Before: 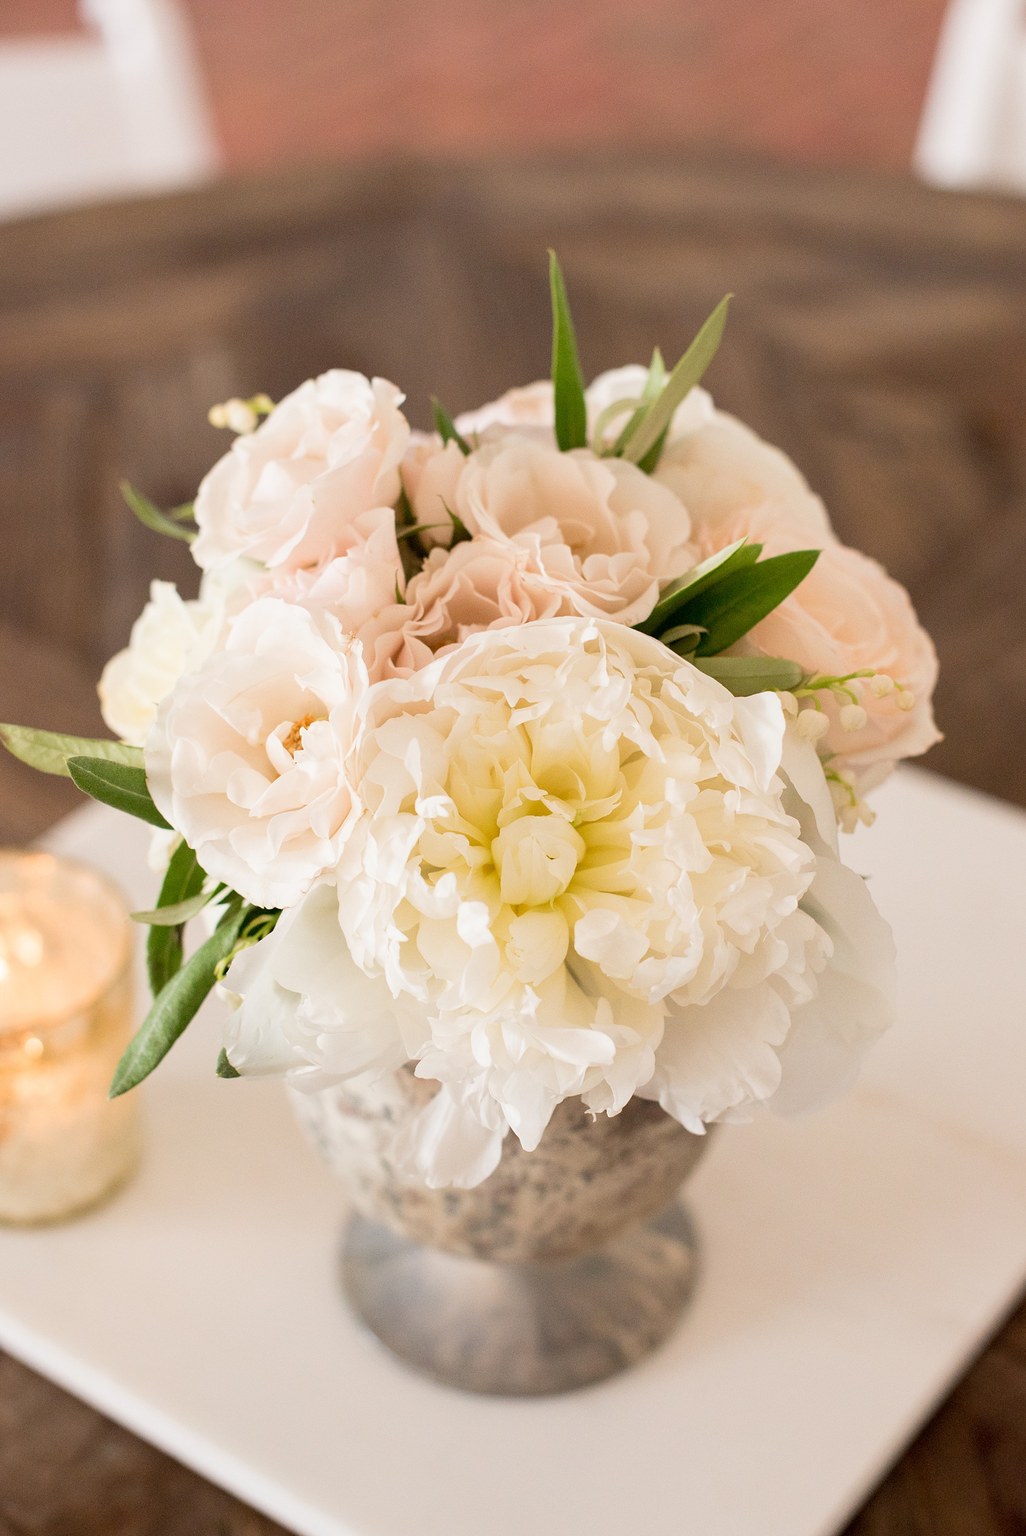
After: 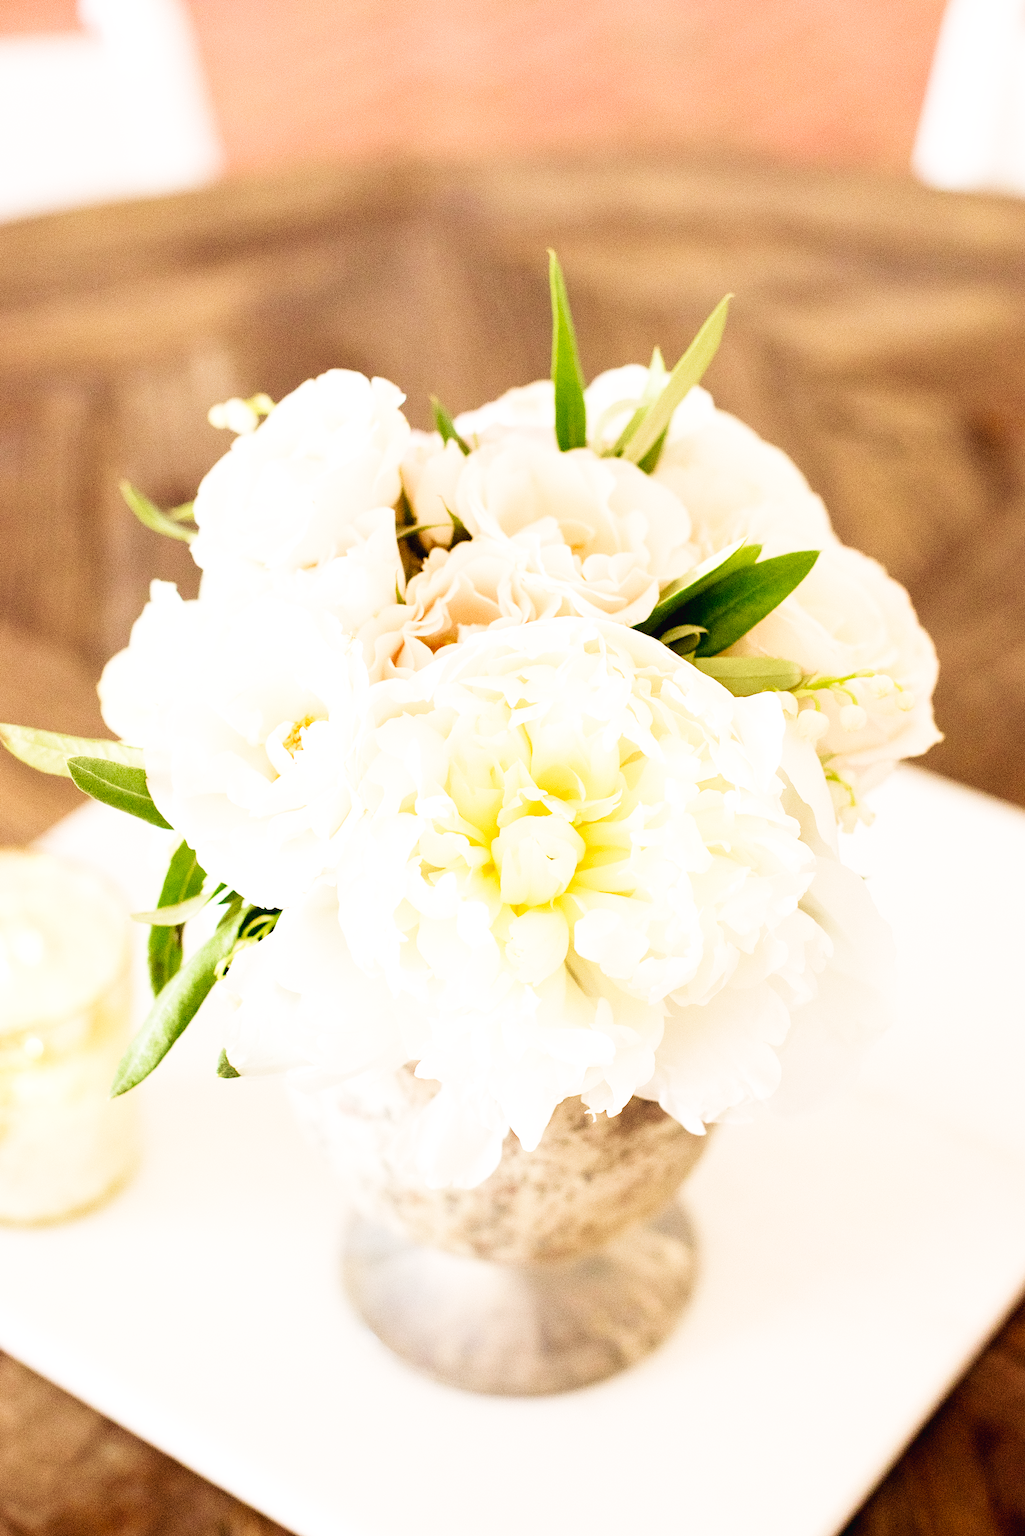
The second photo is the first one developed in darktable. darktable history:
base curve: curves: ch0 [(0, 0.003) (0.001, 0.002) (0.006, 0.004) (0.02, 0.022) (0.048, 0.086) (0.094, 0.234) (0.162, 0.431) (0.258, 0.629) (0.385, 0.8) (0.548, 0.918) (0.751, 0.988) (1, 1)], preserve colors none
exposure: black level correction 0.002, exposure 0.146 EV, compensate highlight preservation false
velvia: strength 44.38%
contrast equalizer: y [[0.5 ×6], [0.5 ×6], [0.5 ×6], [0 ×6], [0, 0.039, 0.251, 0.29, 0.293, 0.292]], mix 0.134
